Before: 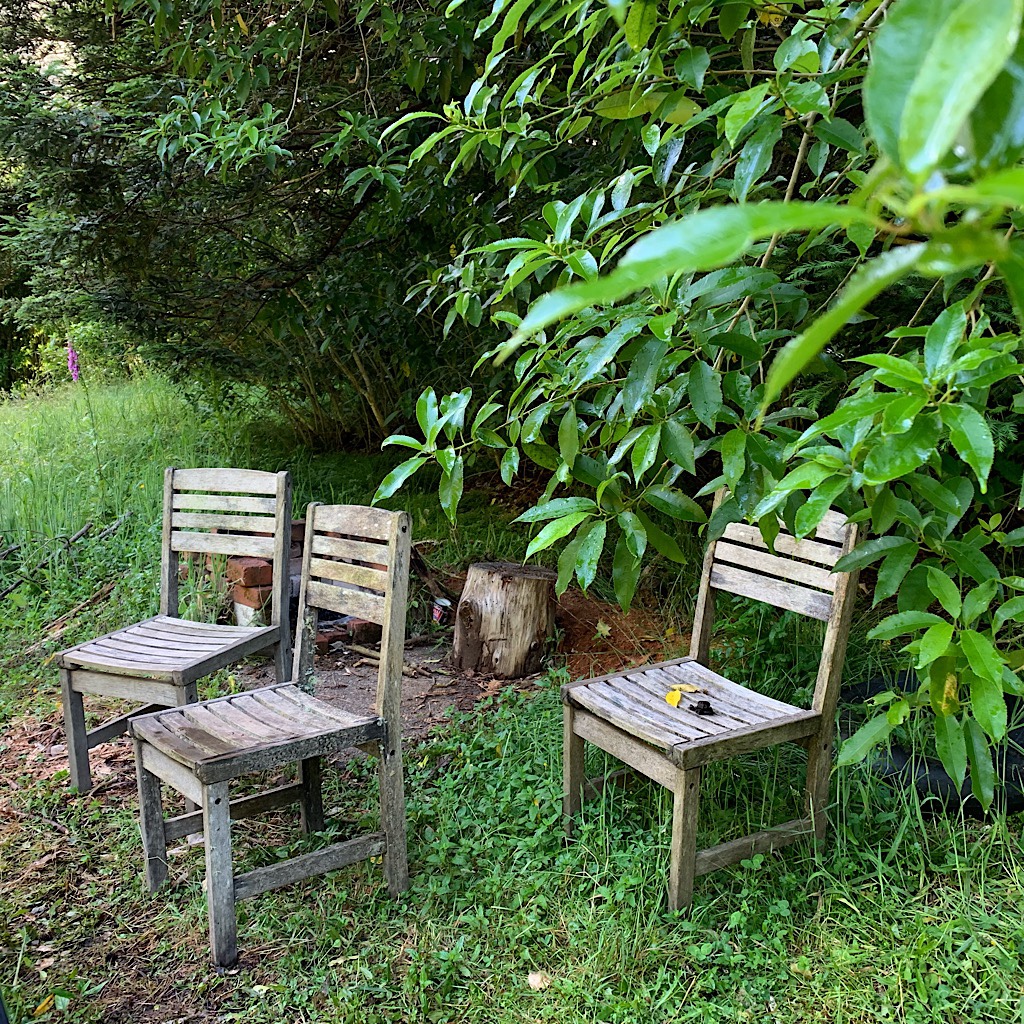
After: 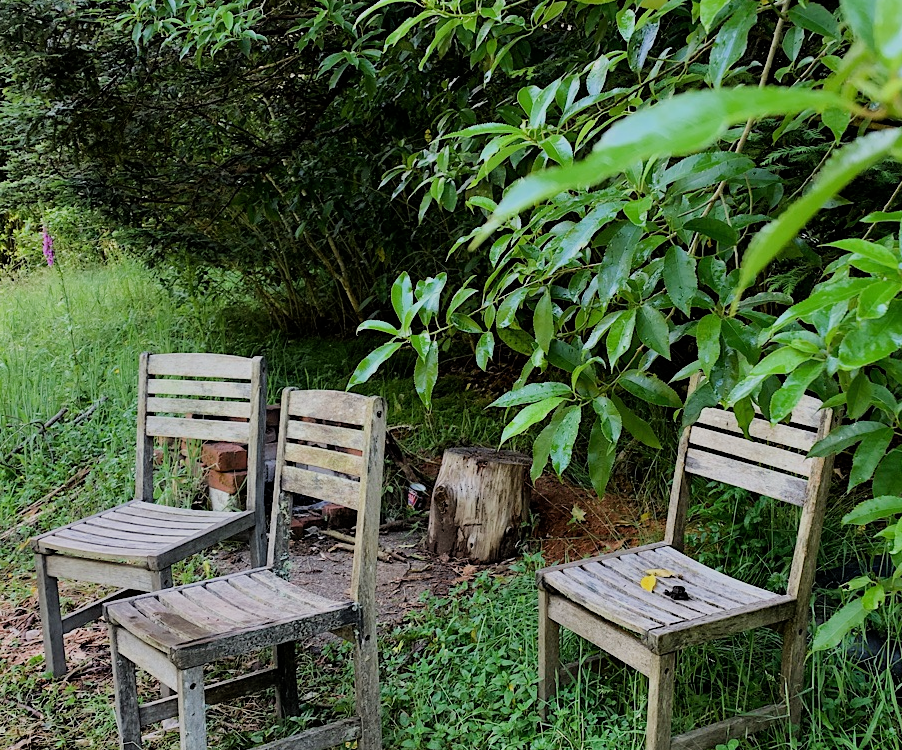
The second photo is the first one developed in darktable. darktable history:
crop and rotate: left 2.476%, top 11.248%, right 9.437%, bottom 15.472%
filmic rgb: black relative exposure -7.65 EV, white relative exposure 4.56 EV, hardness 3.61
